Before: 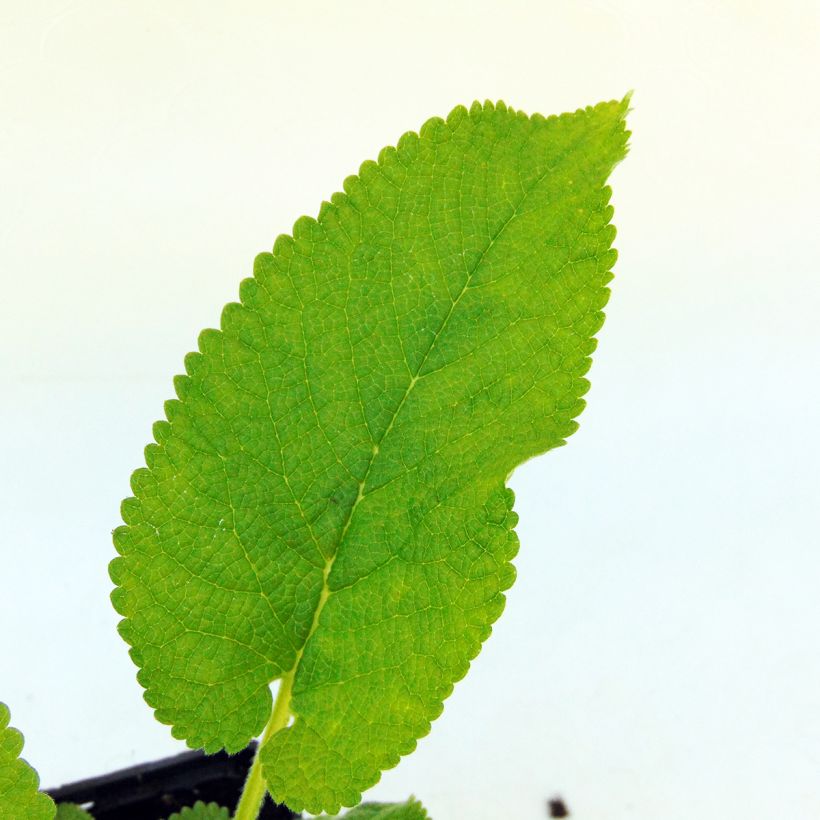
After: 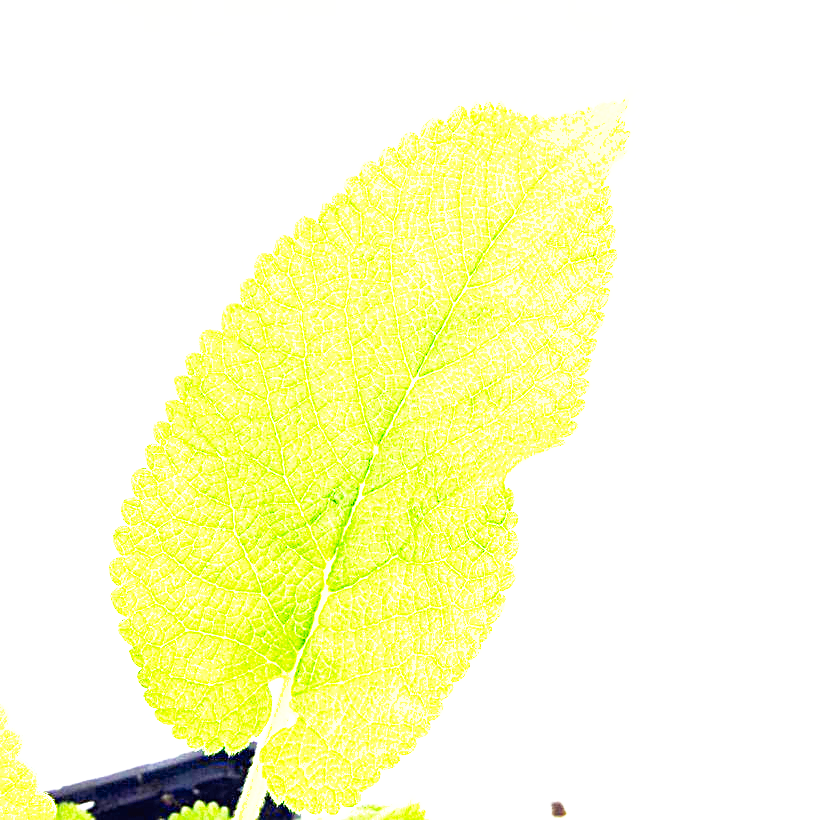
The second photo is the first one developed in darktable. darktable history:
shadows and highlights: on, module defaults
exposure: black level correction 0, exposure 2.088 EV, compensate exposure bias true, compensate highlight preservation false
base curve: curves: ch0 [(0, 0) (0.007, 0.004) (0.027, 0.03) (0.046, 0.07) (0.207, 0.54) (0.442, 0.872) (0.673, 0.972) (1, 1)], preserve colors none
sharpen: on, module defaults
